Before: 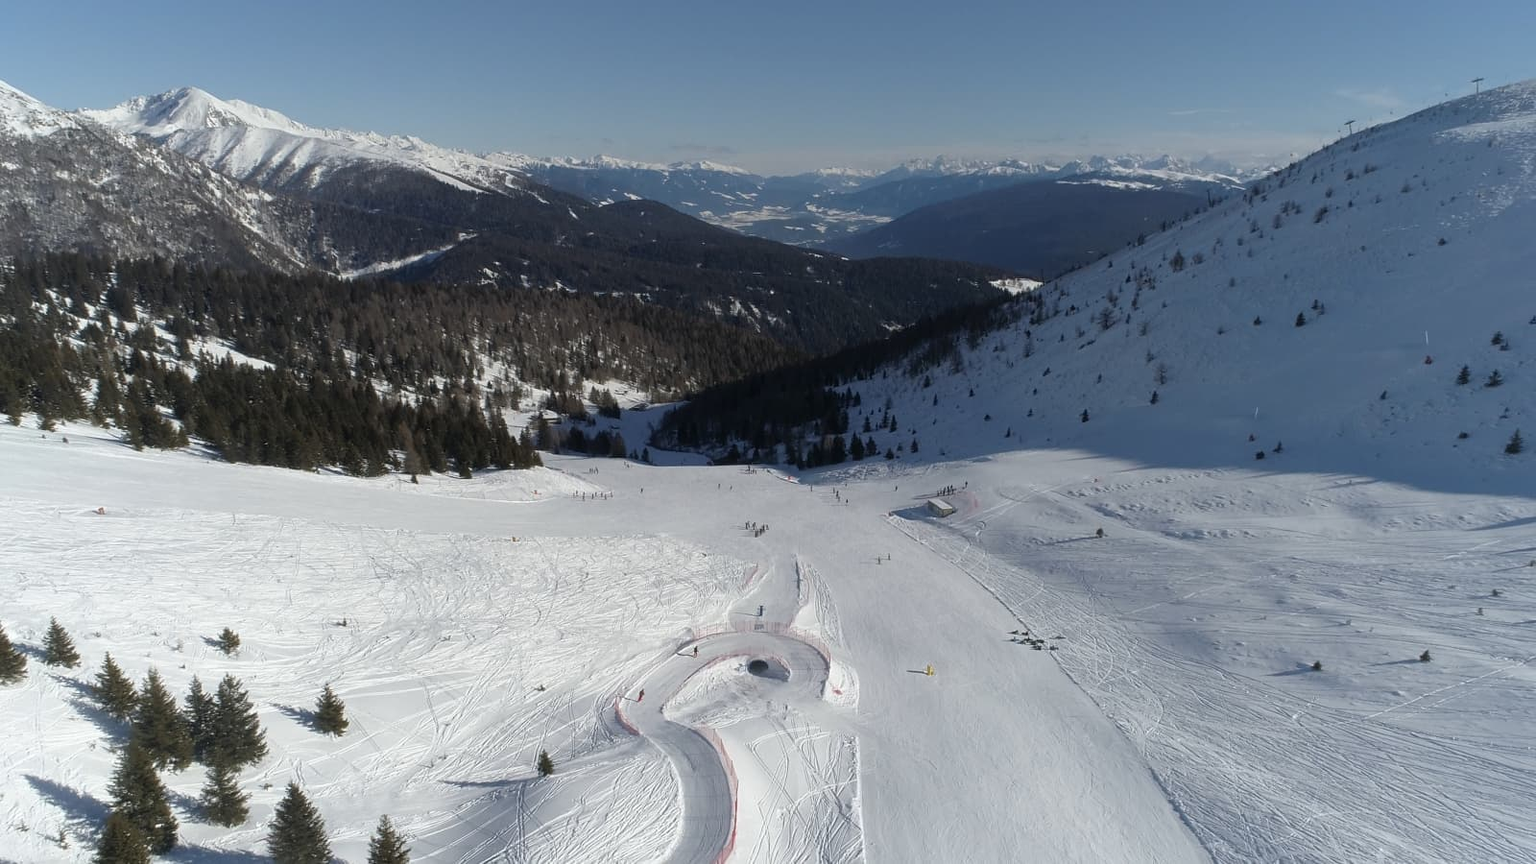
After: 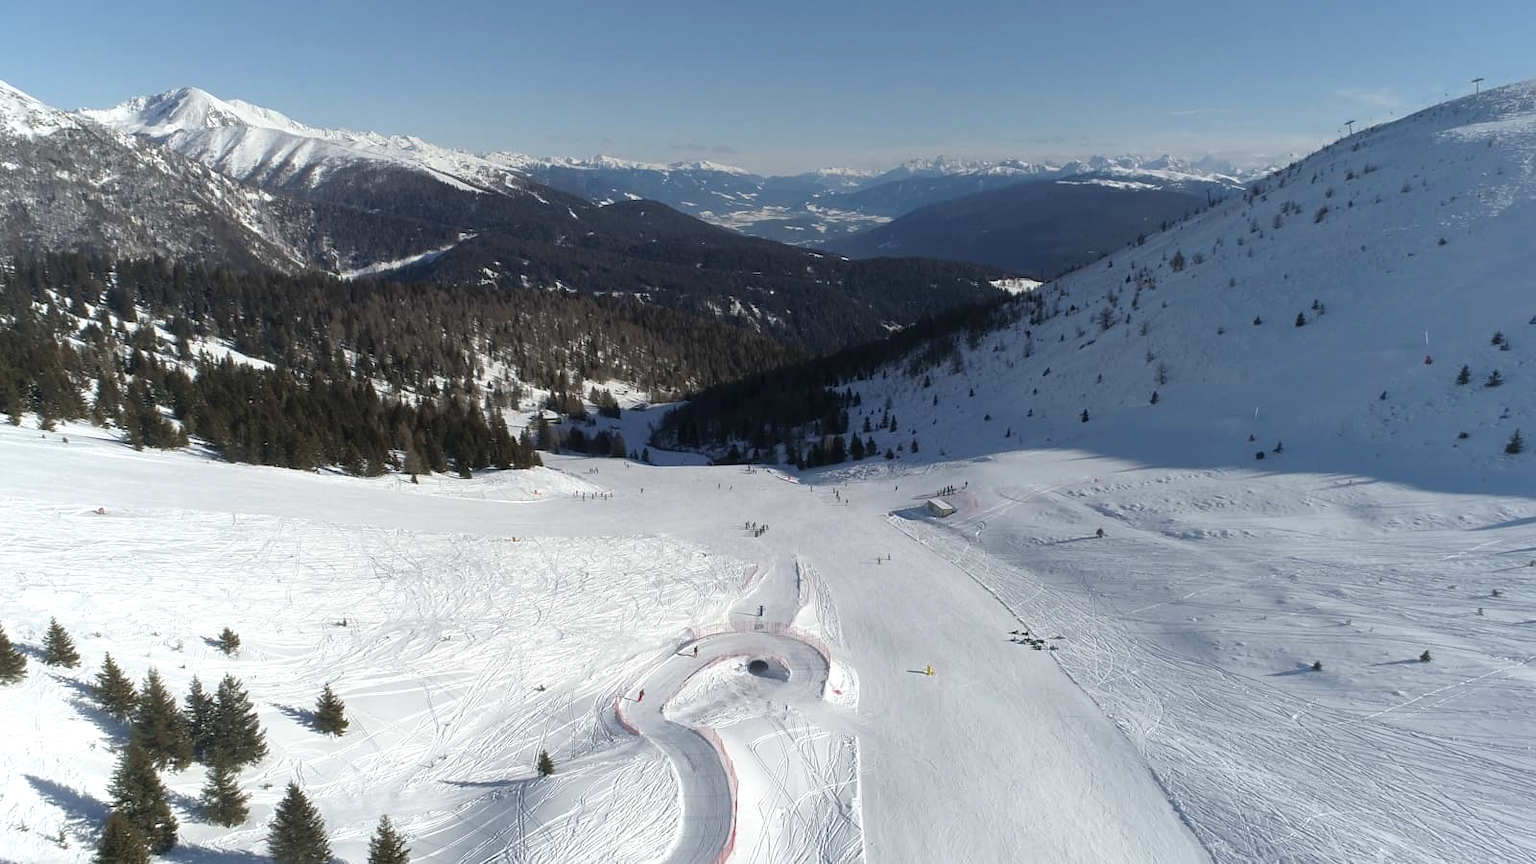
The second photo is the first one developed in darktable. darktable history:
exposure: black level correction 0, exposure 0.3 EV, compensate exposure bias true, compensate highlight preservation false
